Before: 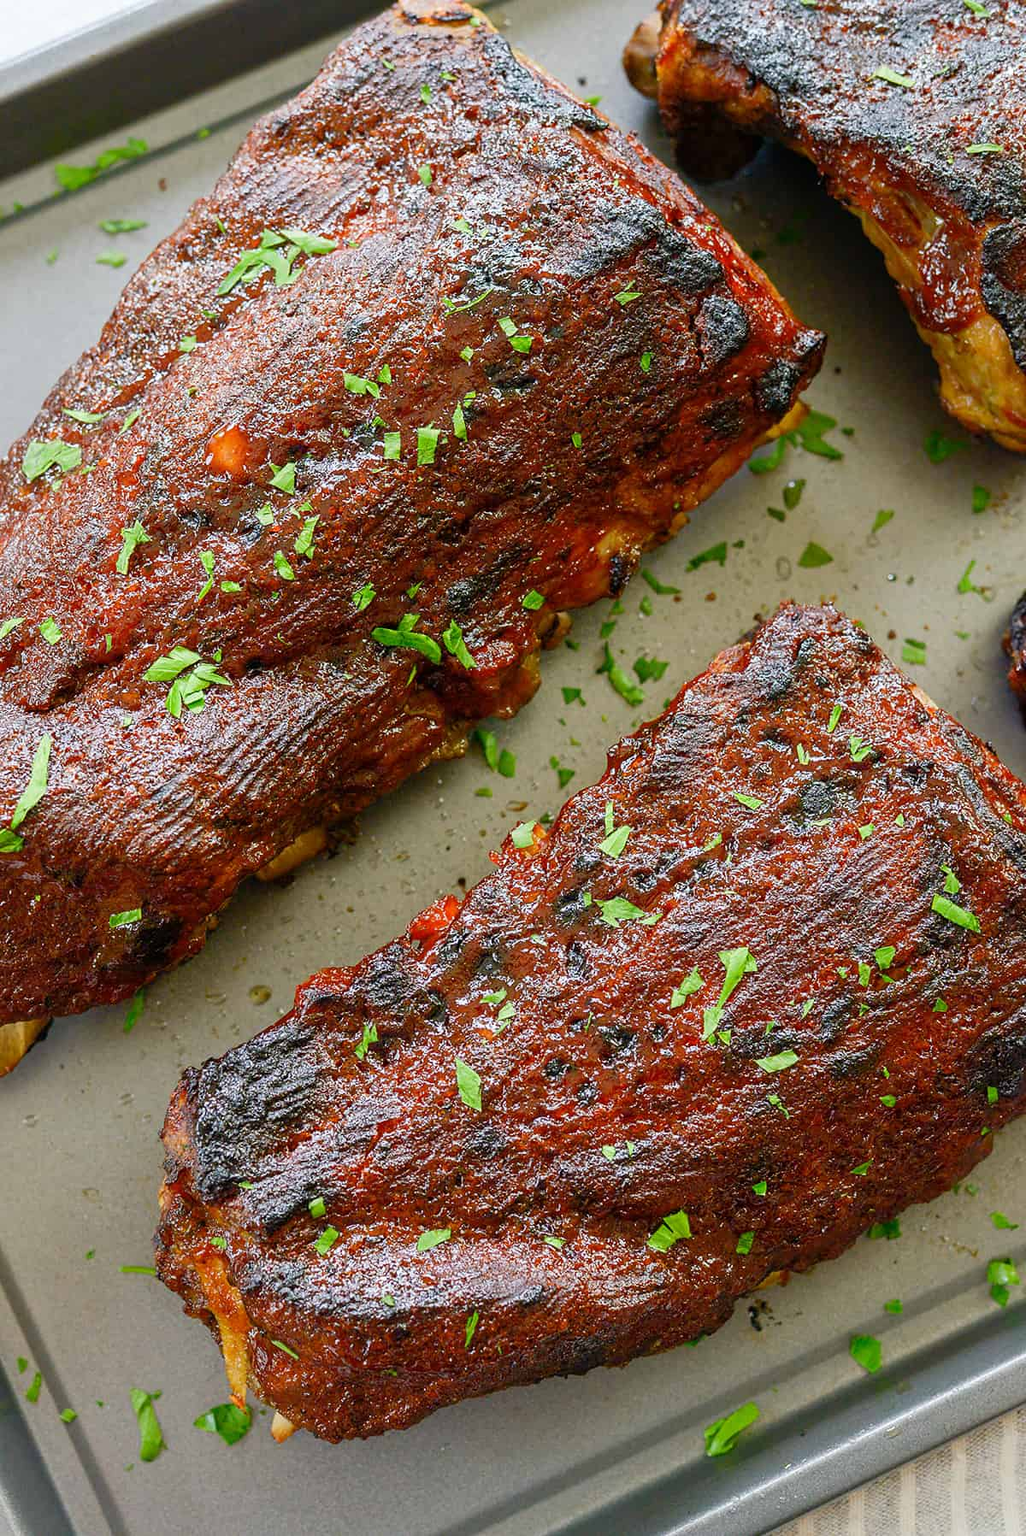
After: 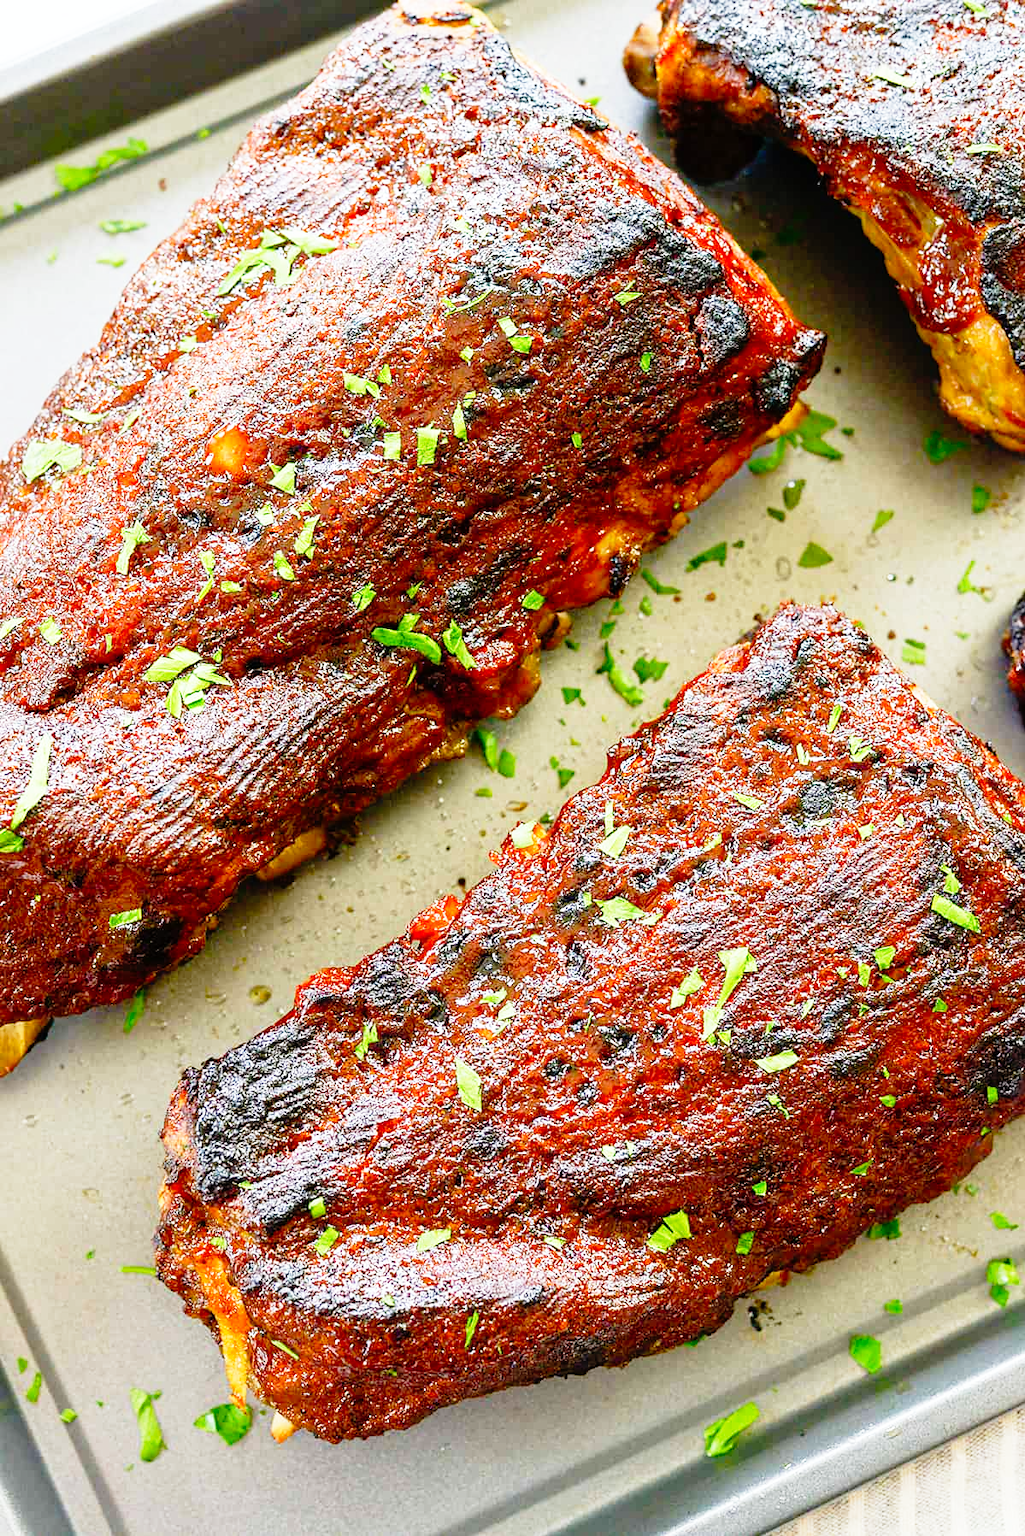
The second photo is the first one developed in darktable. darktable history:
color correction: highlights a* -0.226, highlights b* -0.131
base curve: curves: ch0 [(0, 0) (0.012, 0.01) (0.073, 0.168) (0.31, 0.711) (0.645, 0.957) (1, 1)], preserve colors none
